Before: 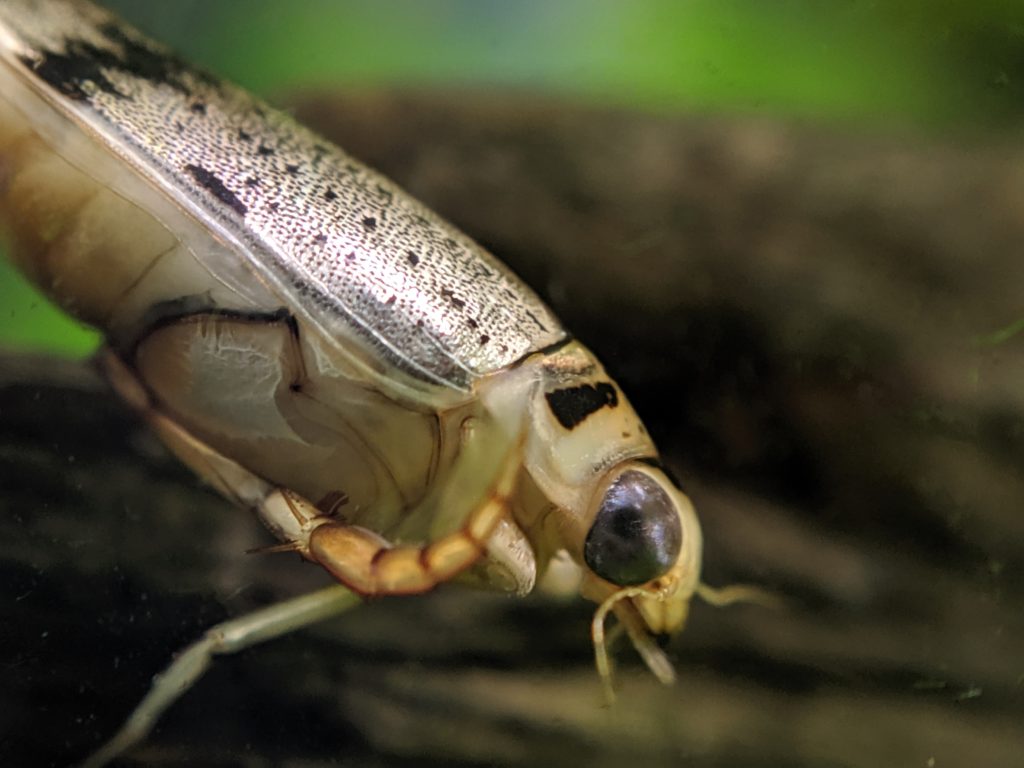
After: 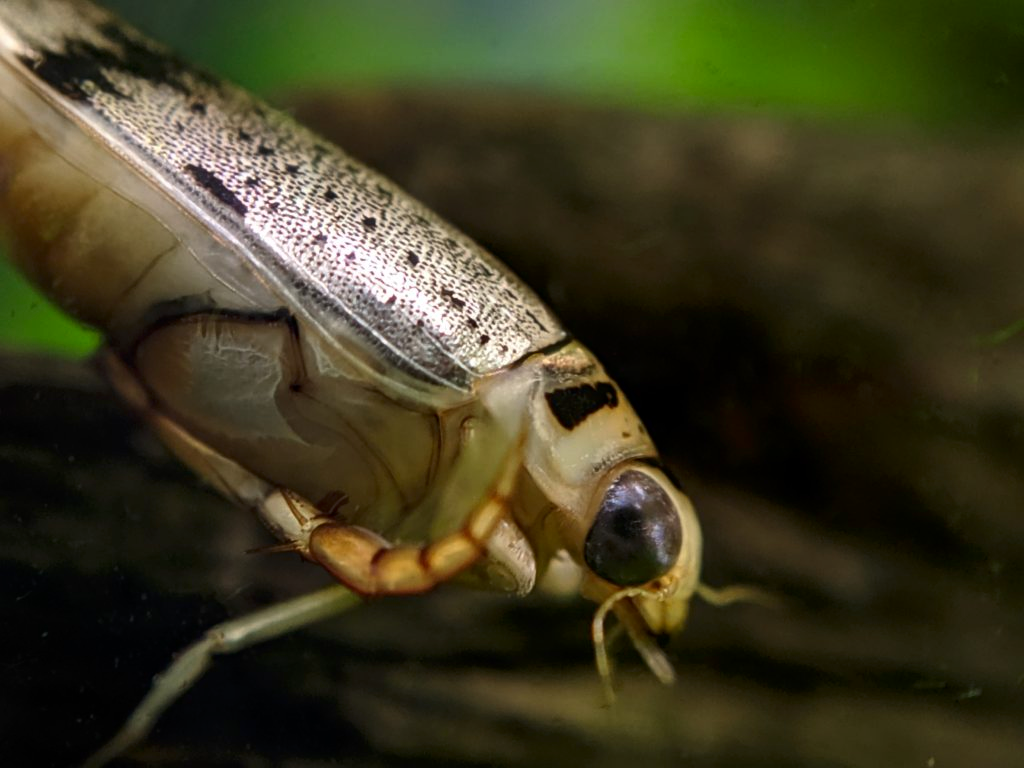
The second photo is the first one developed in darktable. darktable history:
tone equalizer: -7 EV 0.13 EV, smoothing diameter 25%, edges refinement/feathering 10, preserve details guided filter
contrast brightness saturation: contrast 0.07, brightness -0.13, saturation 0.06
